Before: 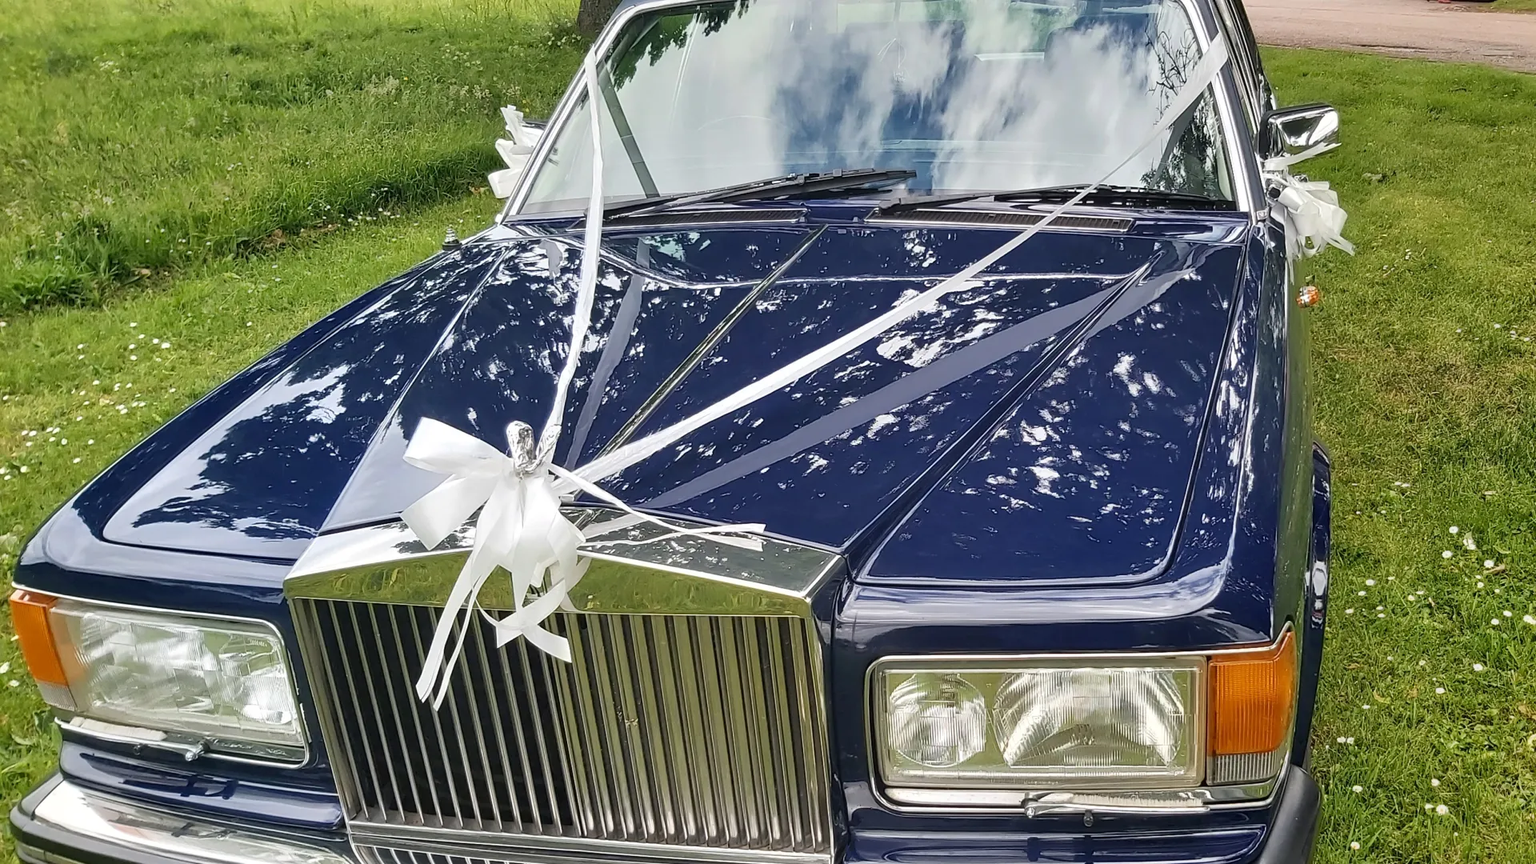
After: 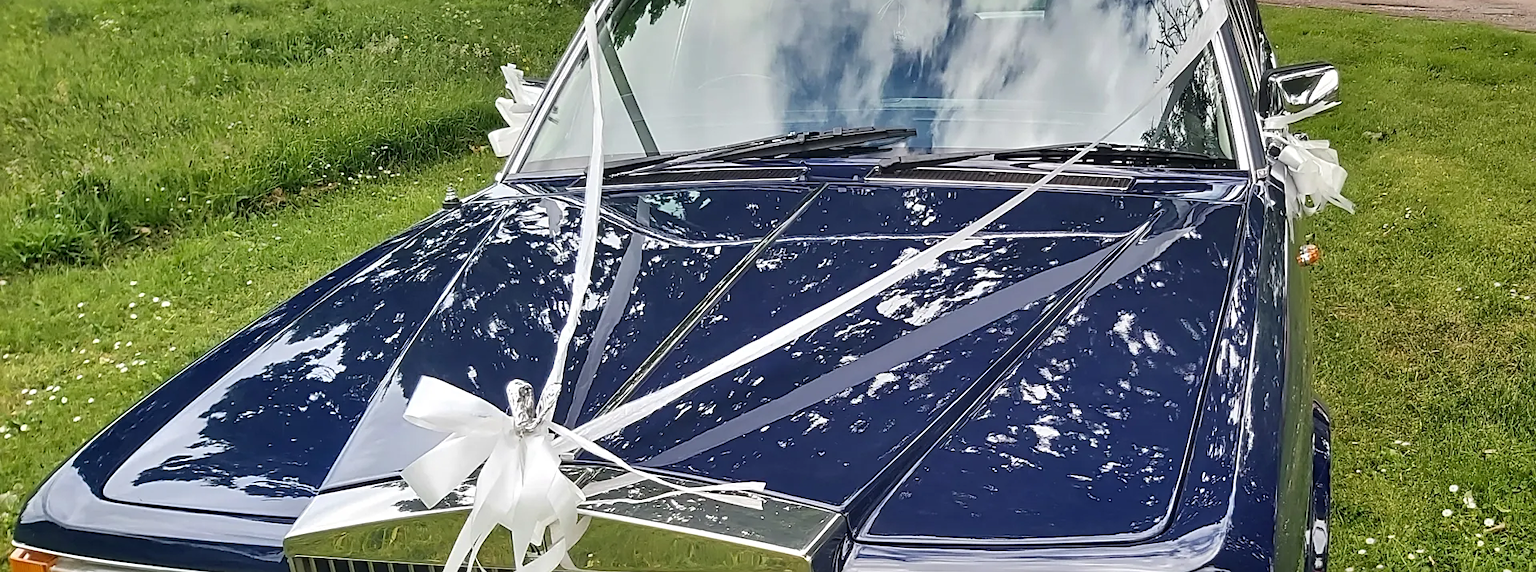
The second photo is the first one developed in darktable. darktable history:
shadows and highlights: shadows 39.92, highlights -53.13, low approximation 0.01, soften with gaussian
sharpen: radius 2.493, amount 0.332
crop and rotate: top 4.865%, bottom 28.825%
